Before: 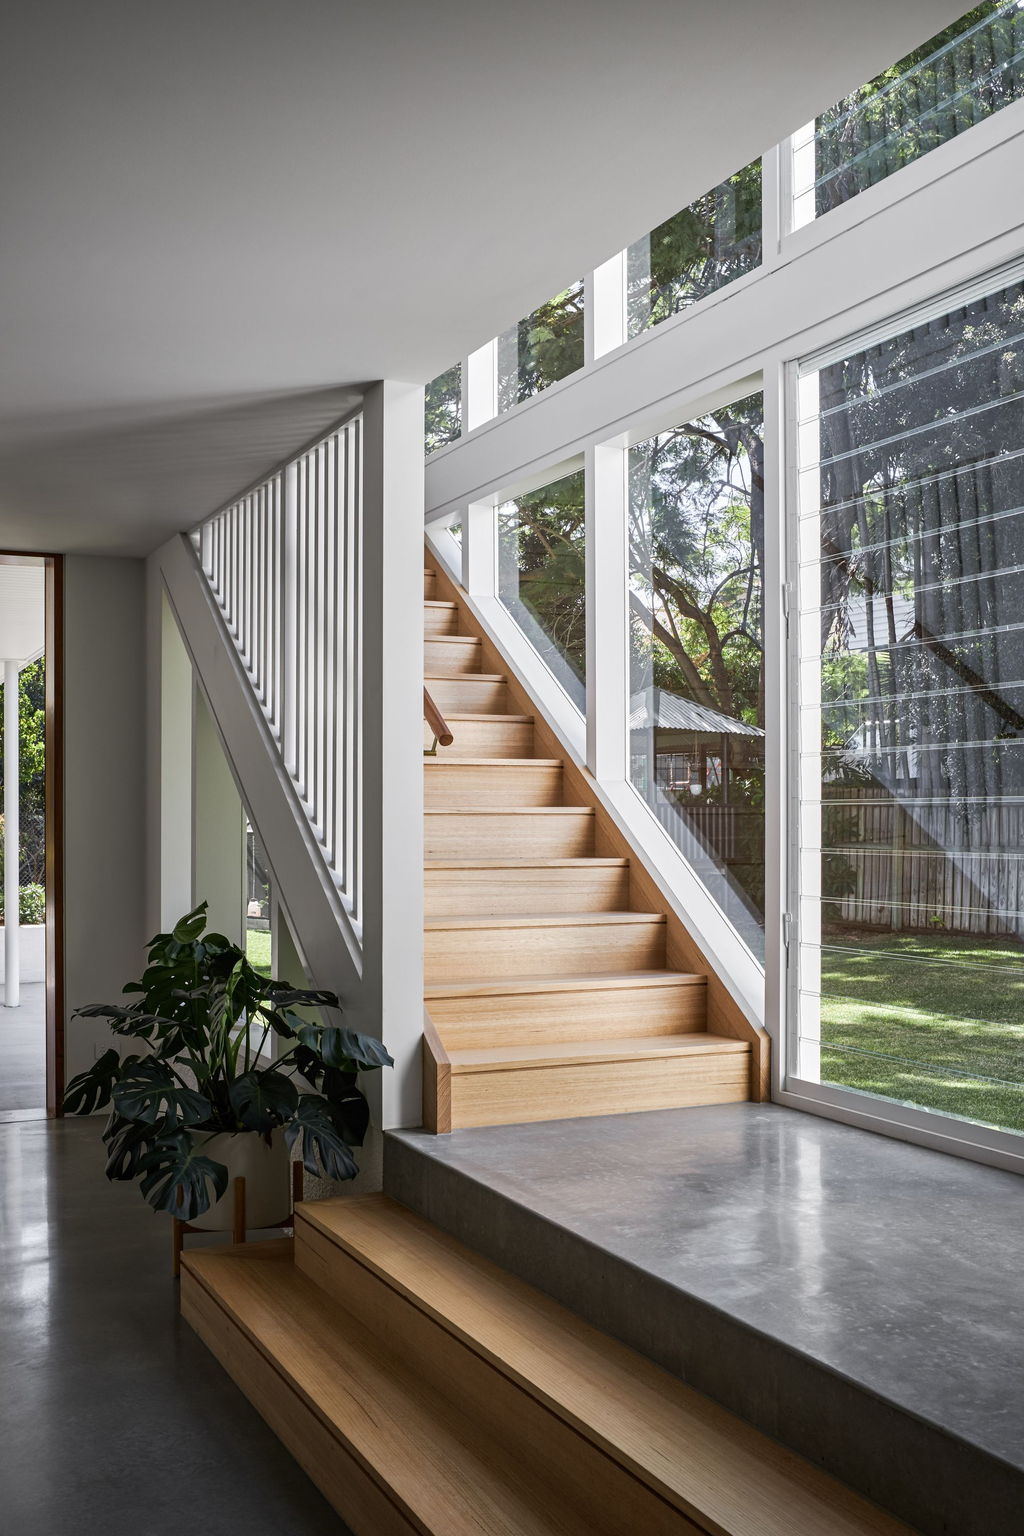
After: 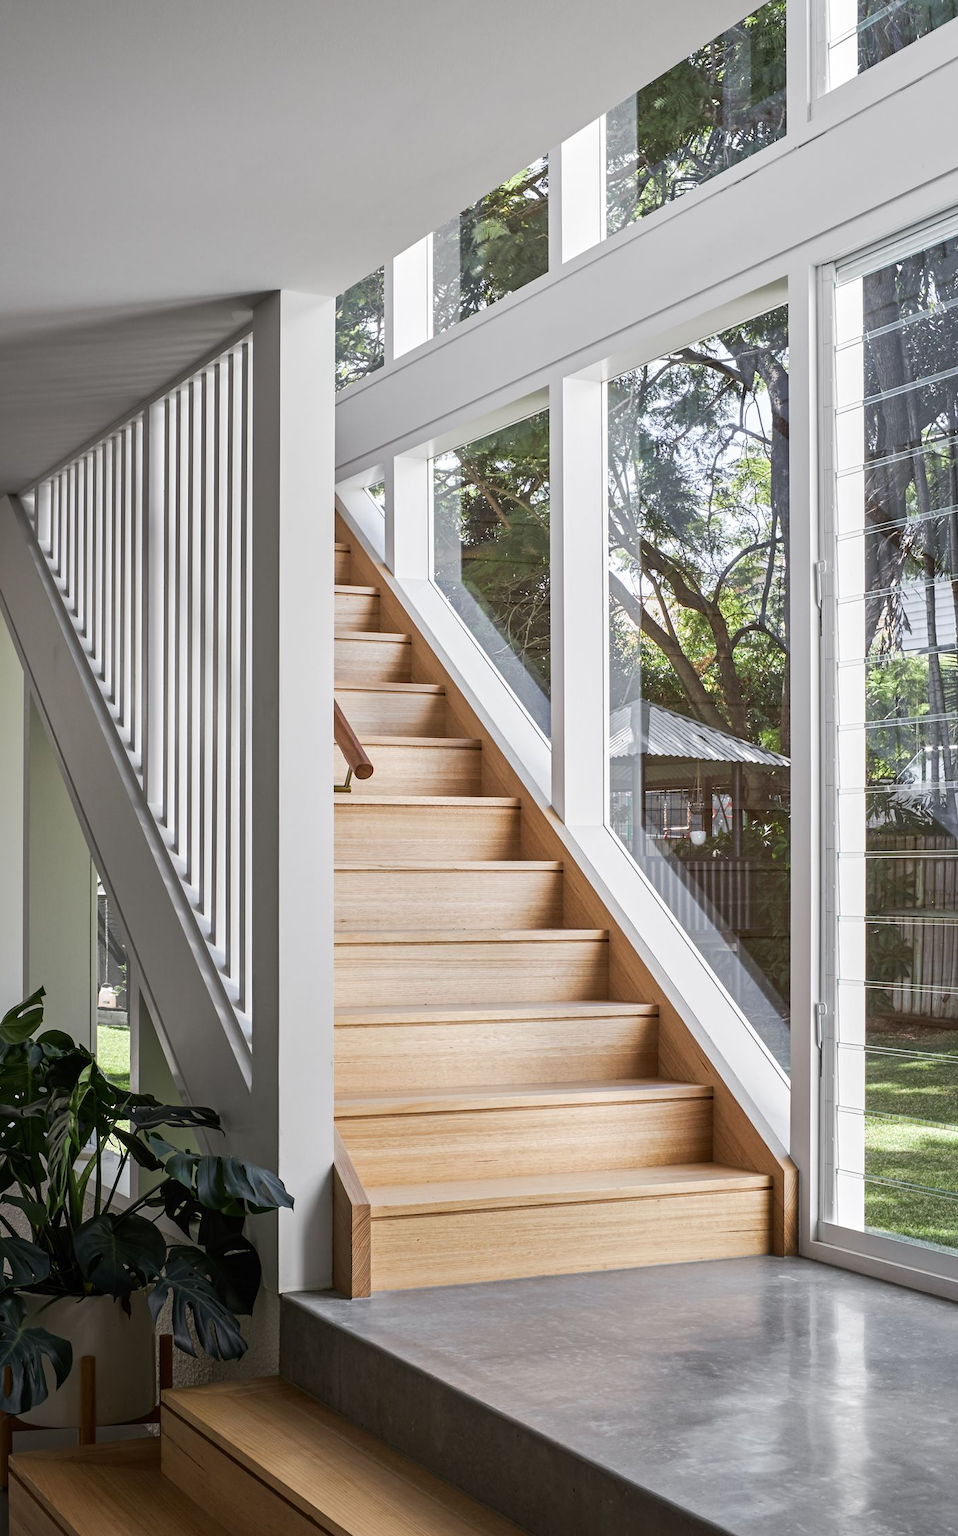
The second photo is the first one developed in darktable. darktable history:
levels: levels [0, 0.498, 0.996]
crop and rotate: left 17.046%, top 10.659%, right 12.989%, bottom 14.553%
